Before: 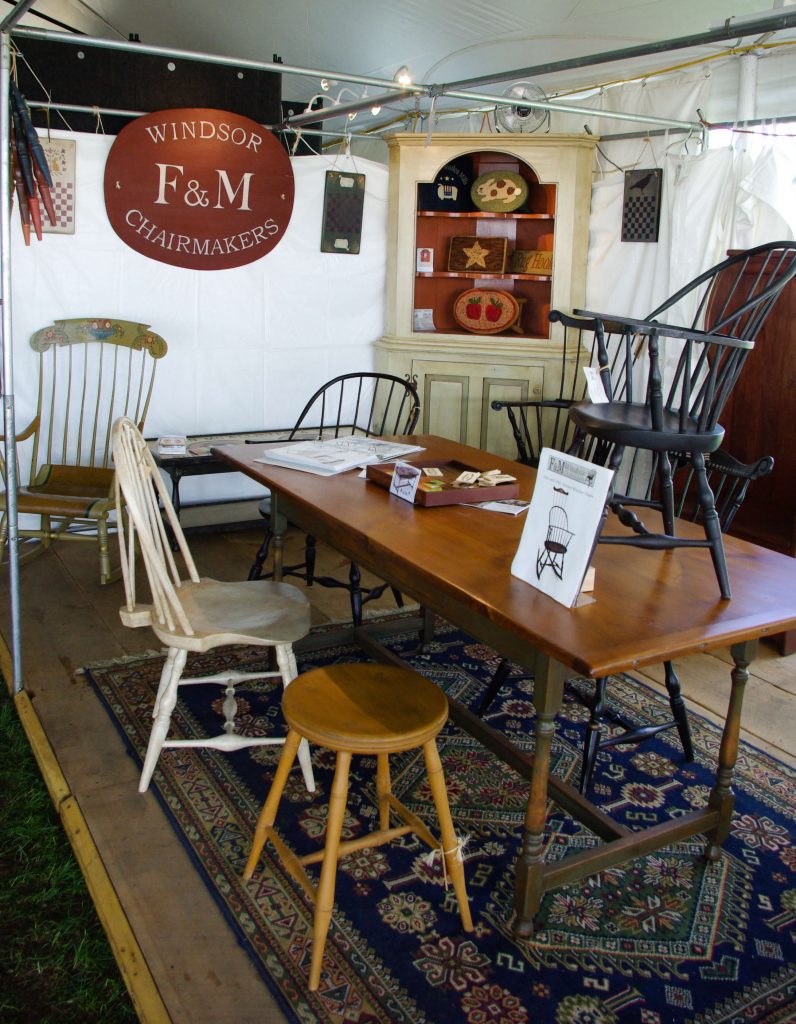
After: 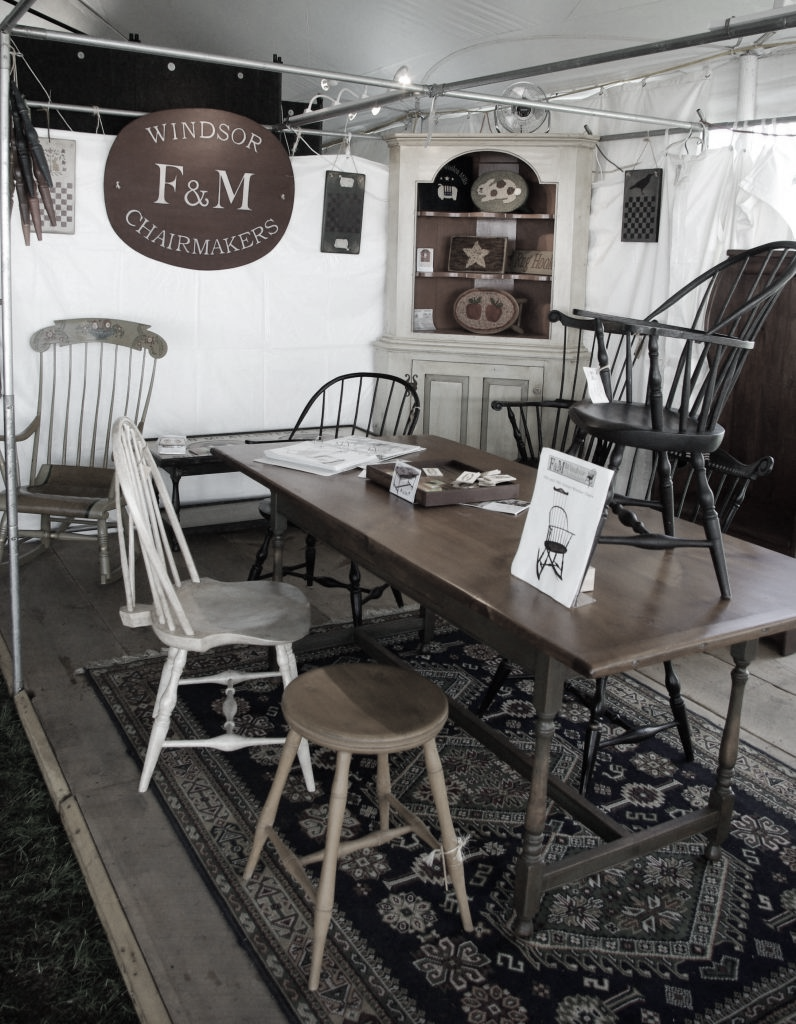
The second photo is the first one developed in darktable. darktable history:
color correction: saturation 0.2
contrast brightness saturation: saturation -0.05
